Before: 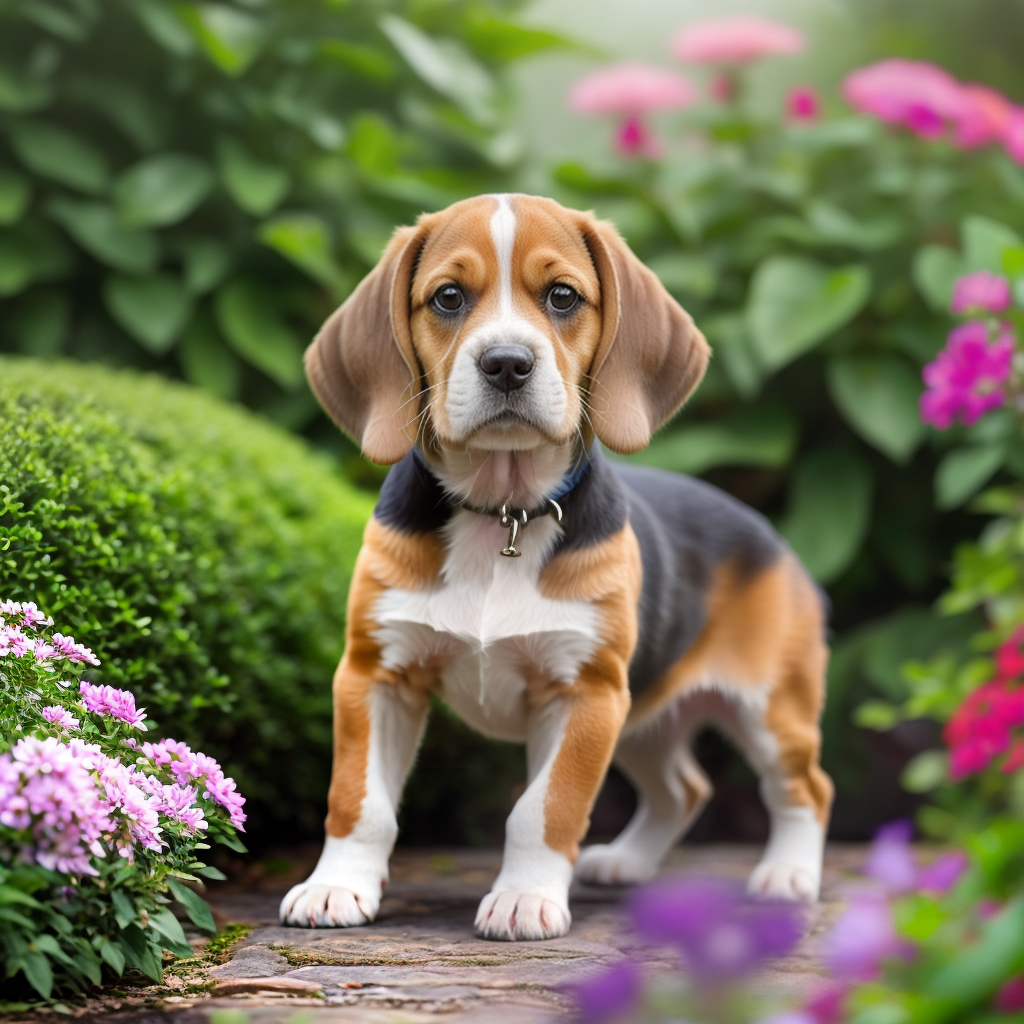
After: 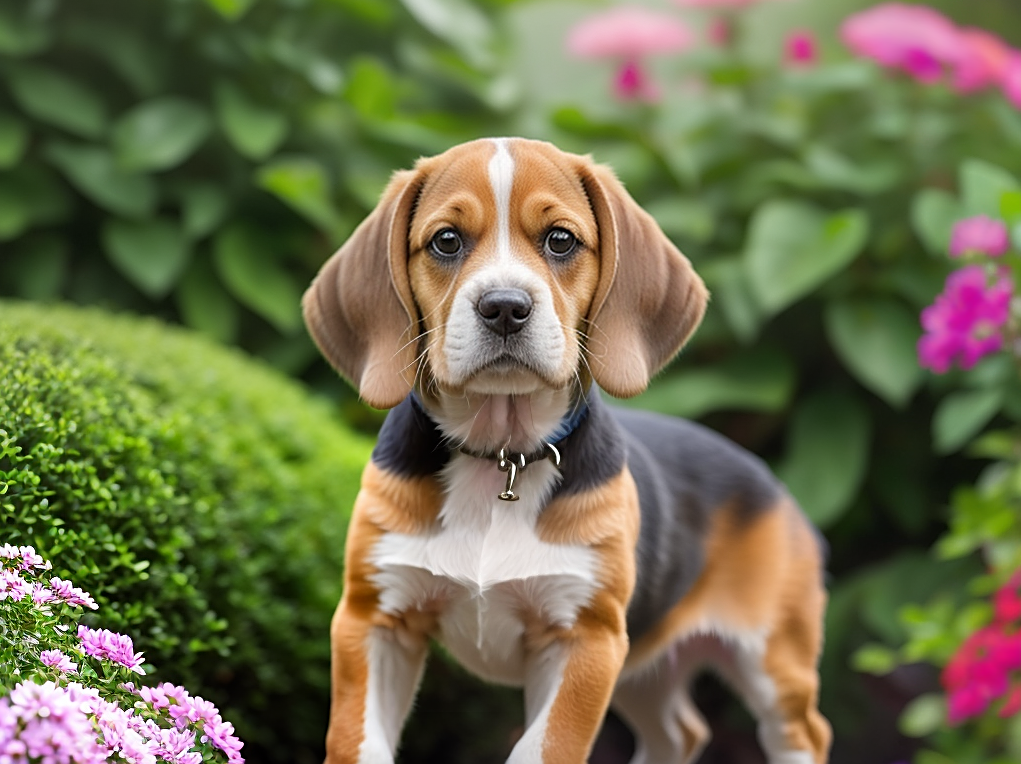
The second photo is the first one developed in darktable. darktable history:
crop: left 0.26%, top 5.504%, bottom 19.835%
sharpen: on, module defaults
